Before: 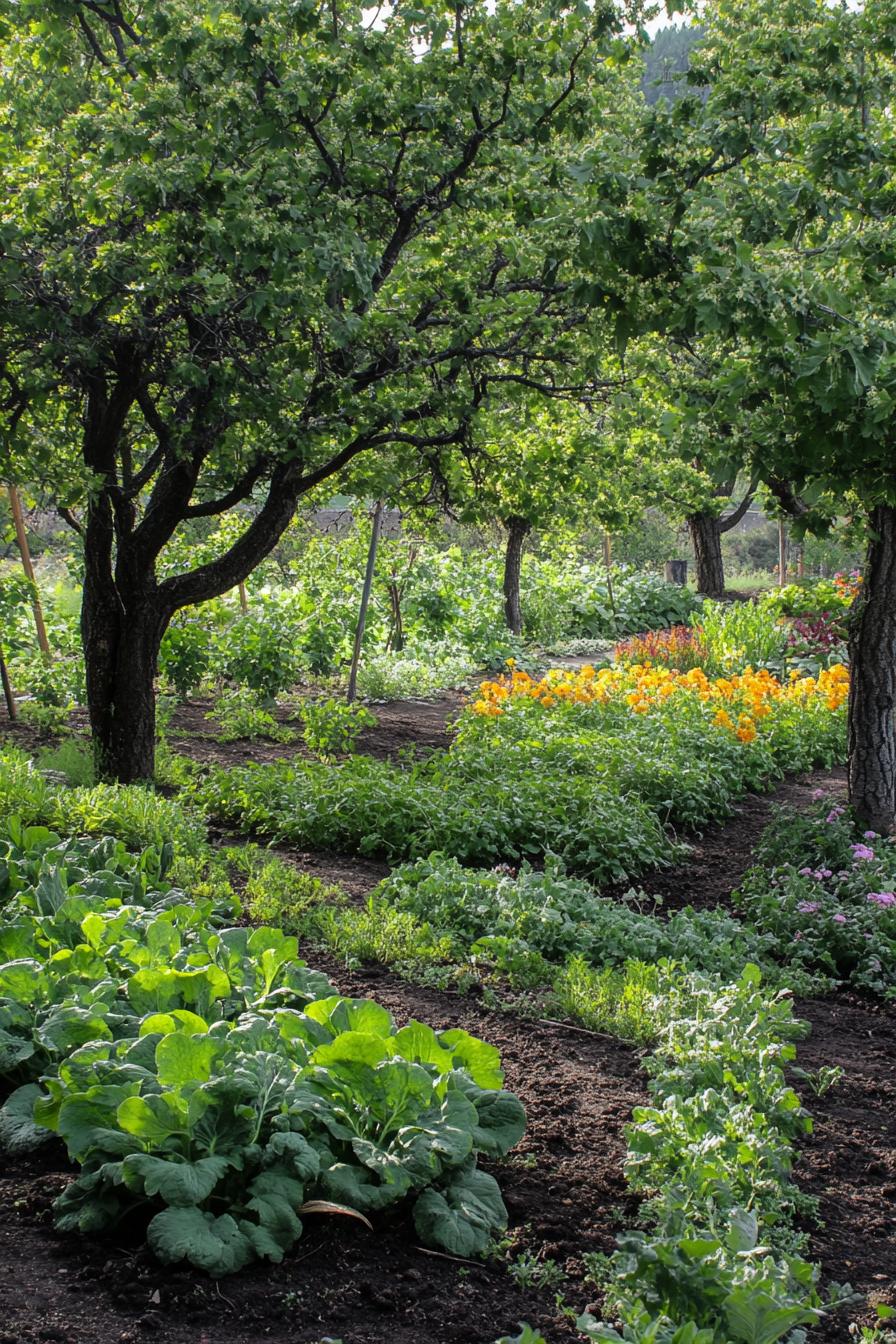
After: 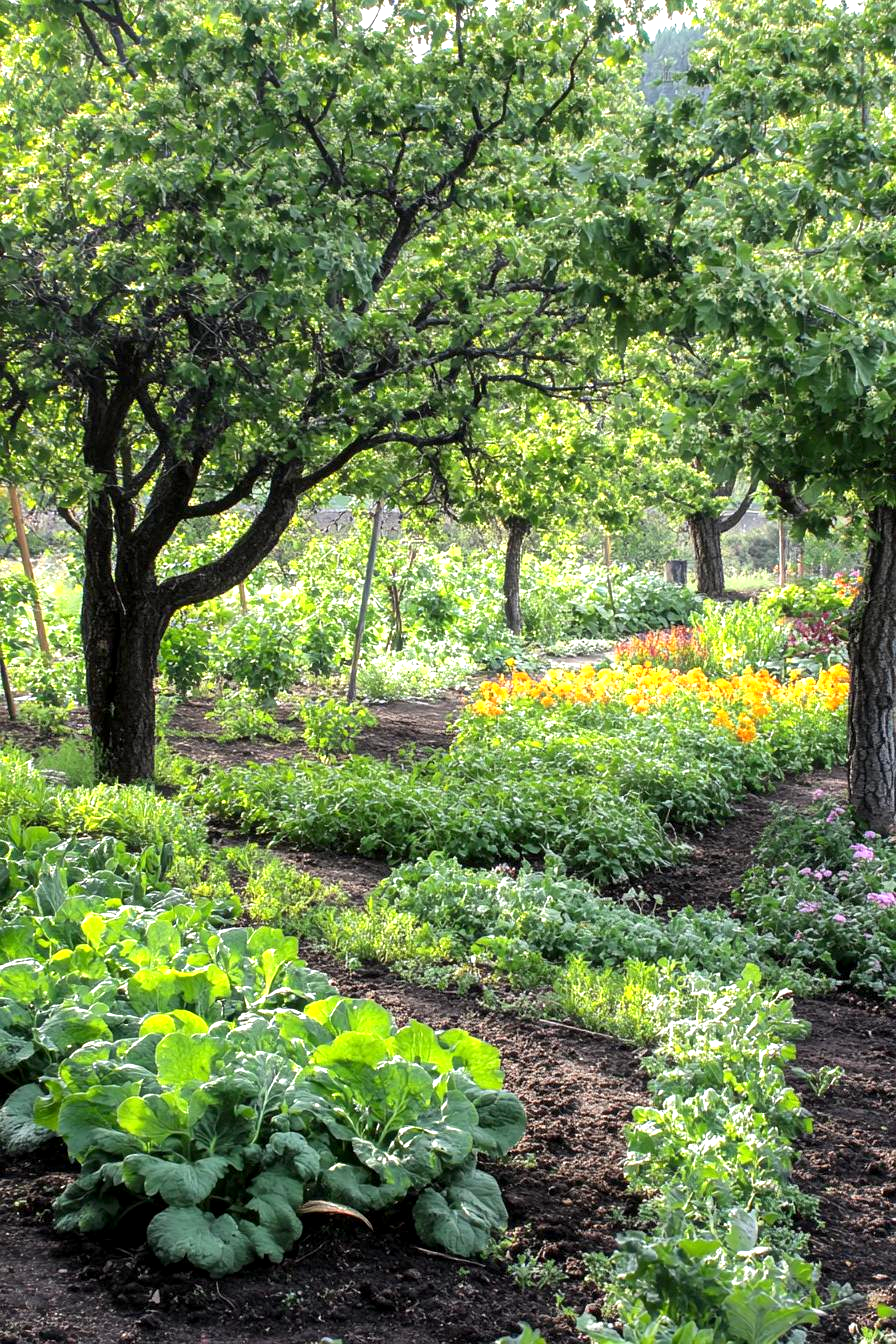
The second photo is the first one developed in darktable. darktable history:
exposure: black level correction 0.001, exposure 1 EV, compensate exposure bias true, compensate highlight preservation false
